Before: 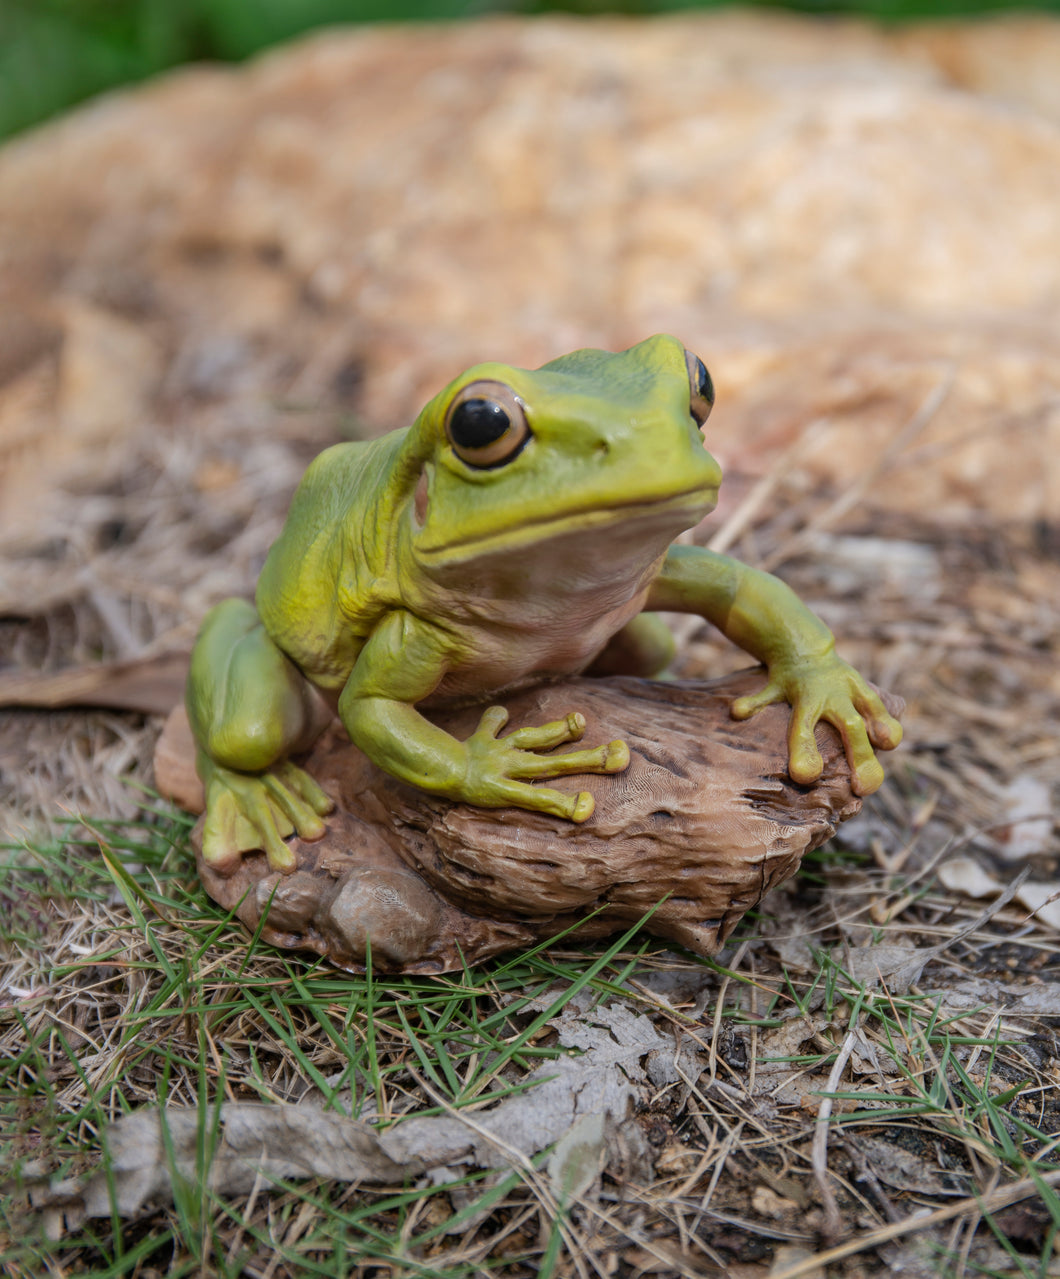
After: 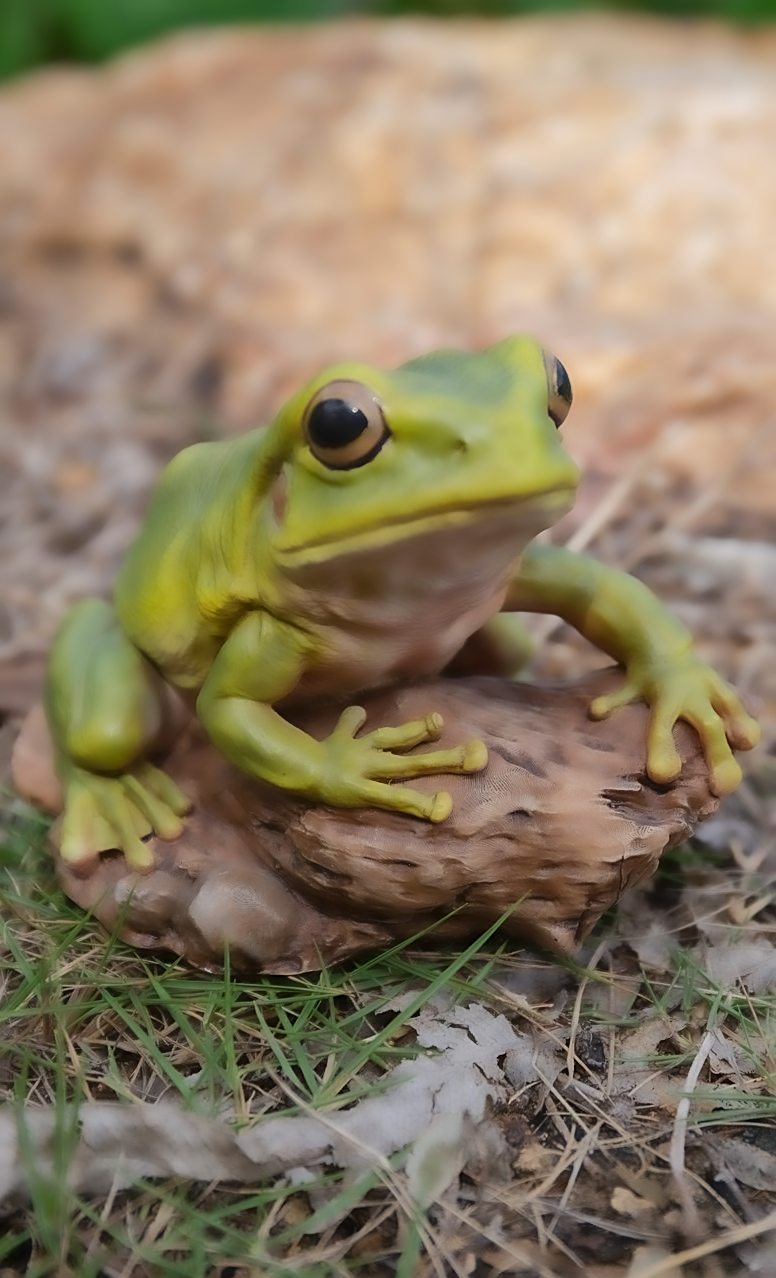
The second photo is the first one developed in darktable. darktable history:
sharpen: on, module defaults
astrophoto denoise: patch size 0, strength 76%, luma 80%
crop: left 13.443%, right 13.31%
